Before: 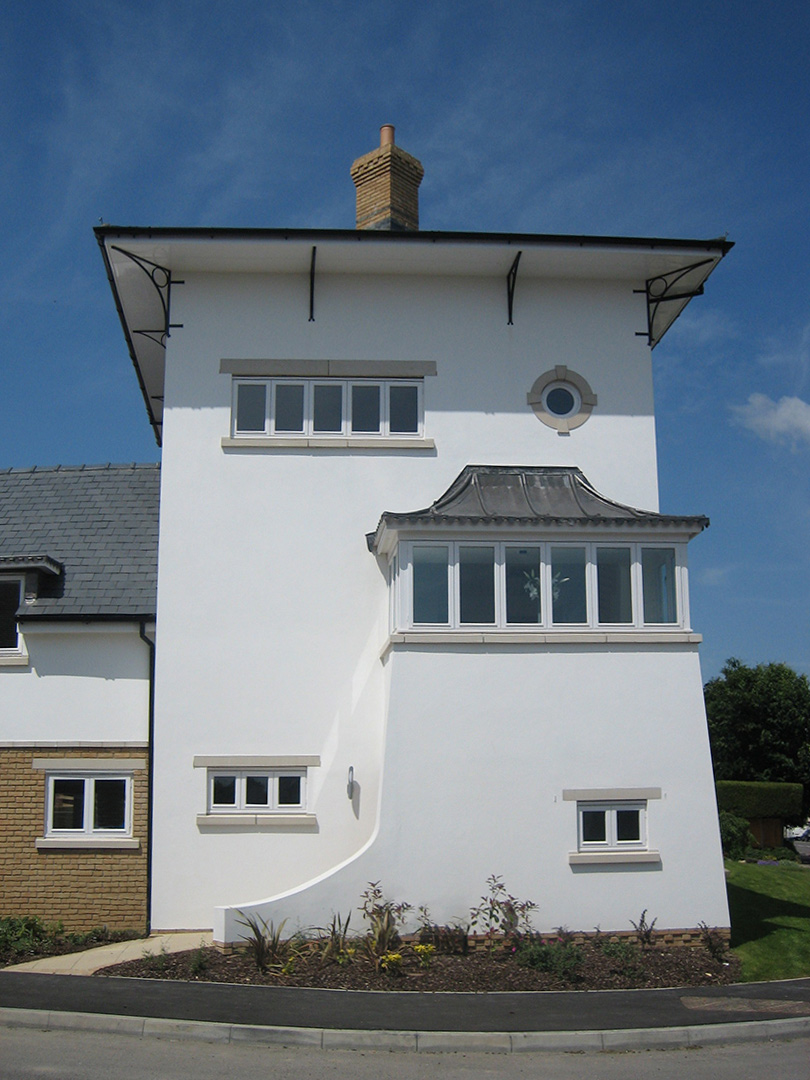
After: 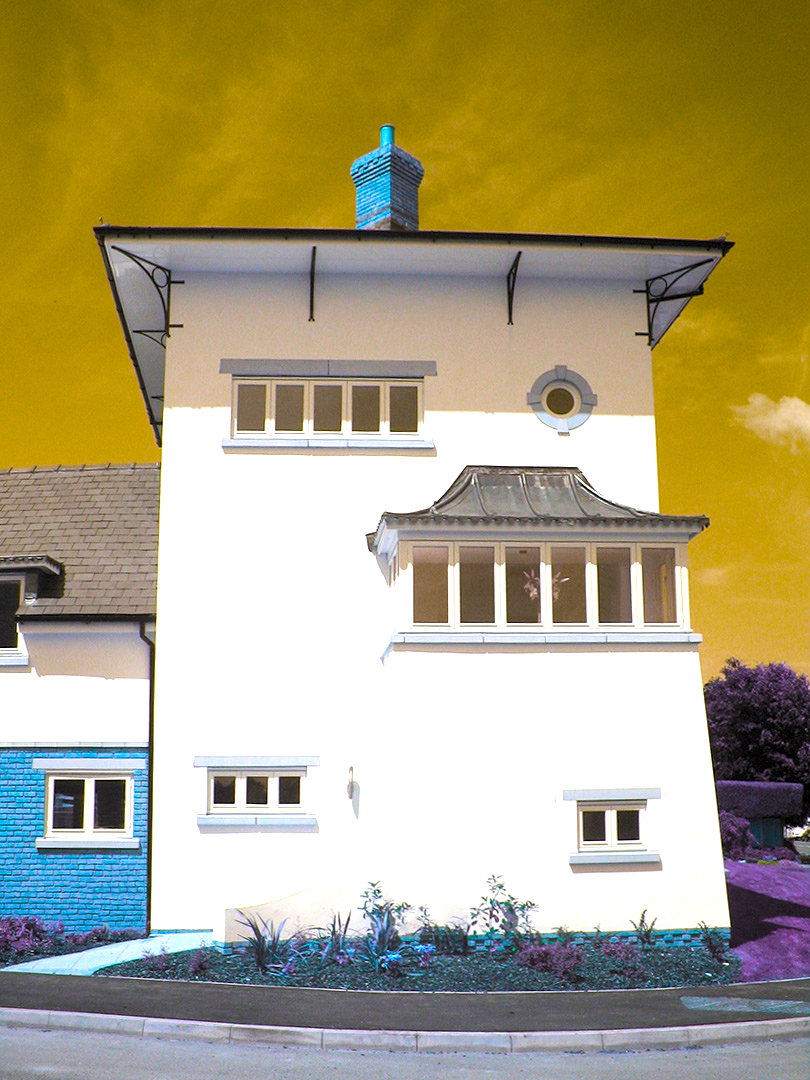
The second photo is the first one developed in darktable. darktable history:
contrast brightness saturation: contrast -0.19, saturation 0.19
local contrast: highlights 100%, shadows 100%, detail 120%, midtone range 0.2
color balance rgb: hue shift 180°, global vibrance 50%, contrast 0.32%
exposure: black level correction 0.001, exposure 1.646 EV, compensate exposure bias true, compensate highlight preservation false
levels: mode automatic, black 0.023%, white 99.97%, levels [0.062, 0.494, 0.925]
